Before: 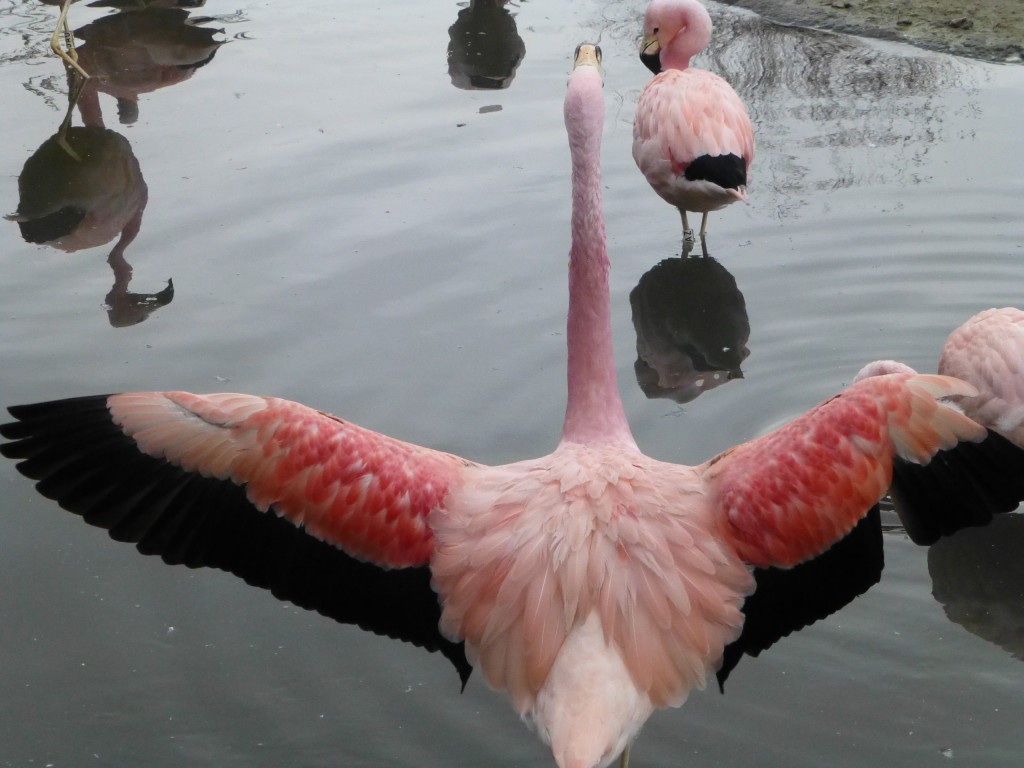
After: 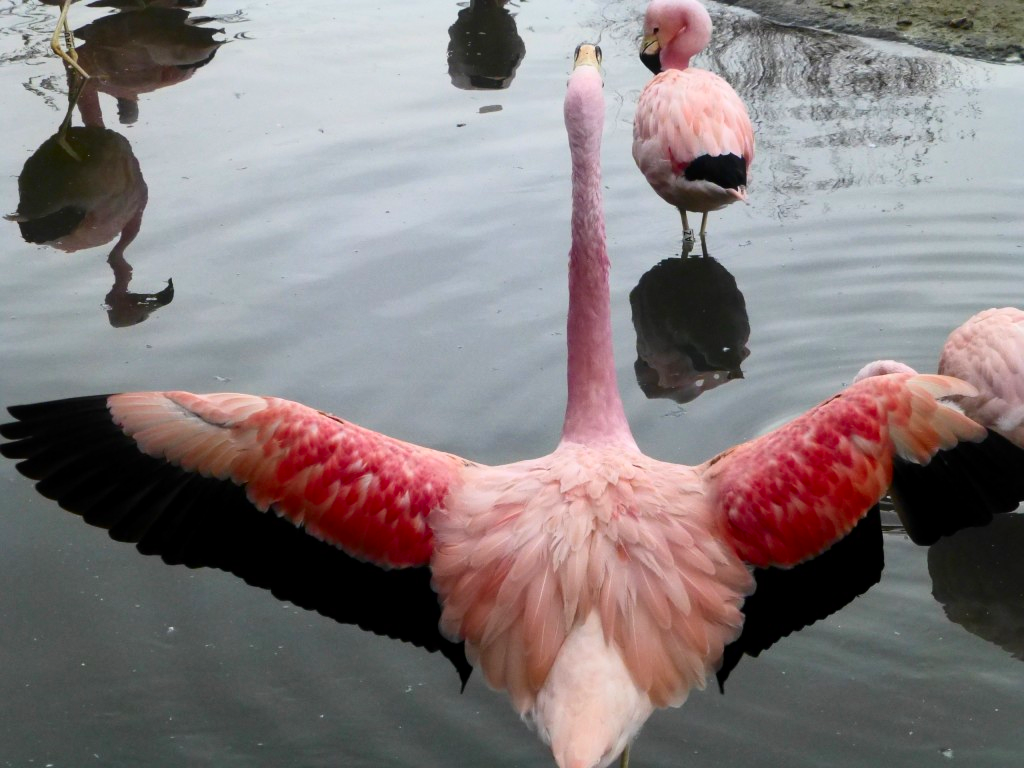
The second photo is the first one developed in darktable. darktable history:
local contrast: mode bilateral grid, contrast 20, coarseness 50, detail 120%, midtone range 0.2
contrast brightness saturation: contrast 0.18, saturation 0.3
